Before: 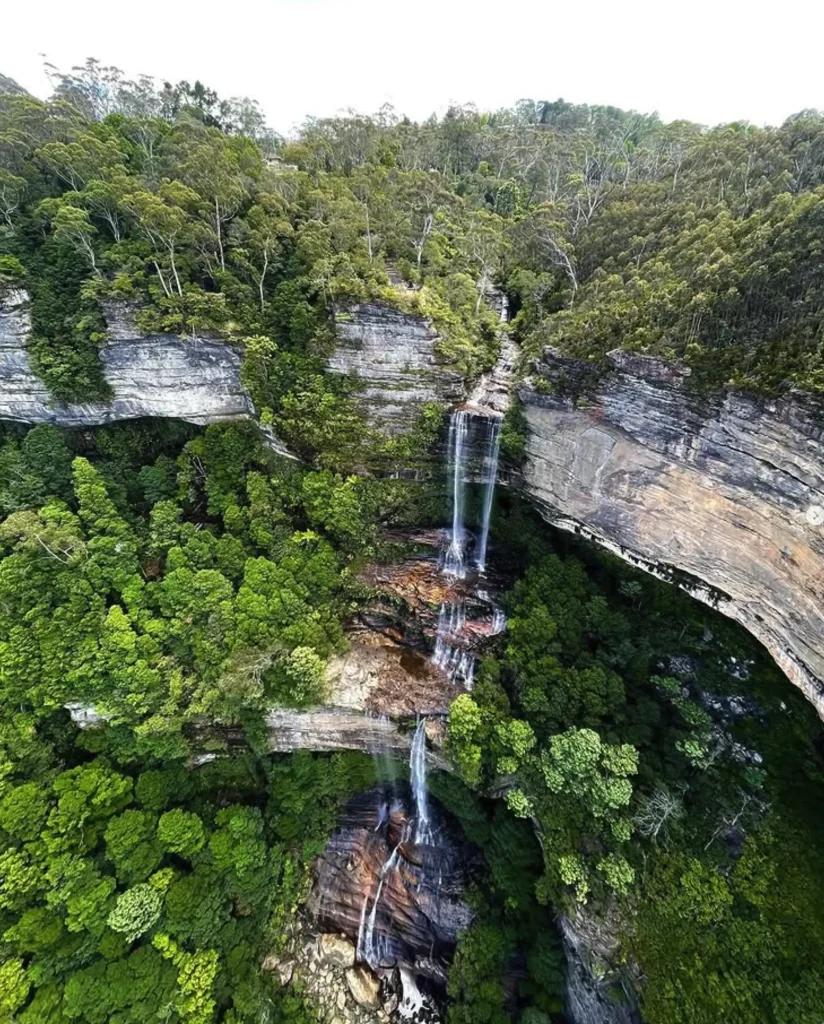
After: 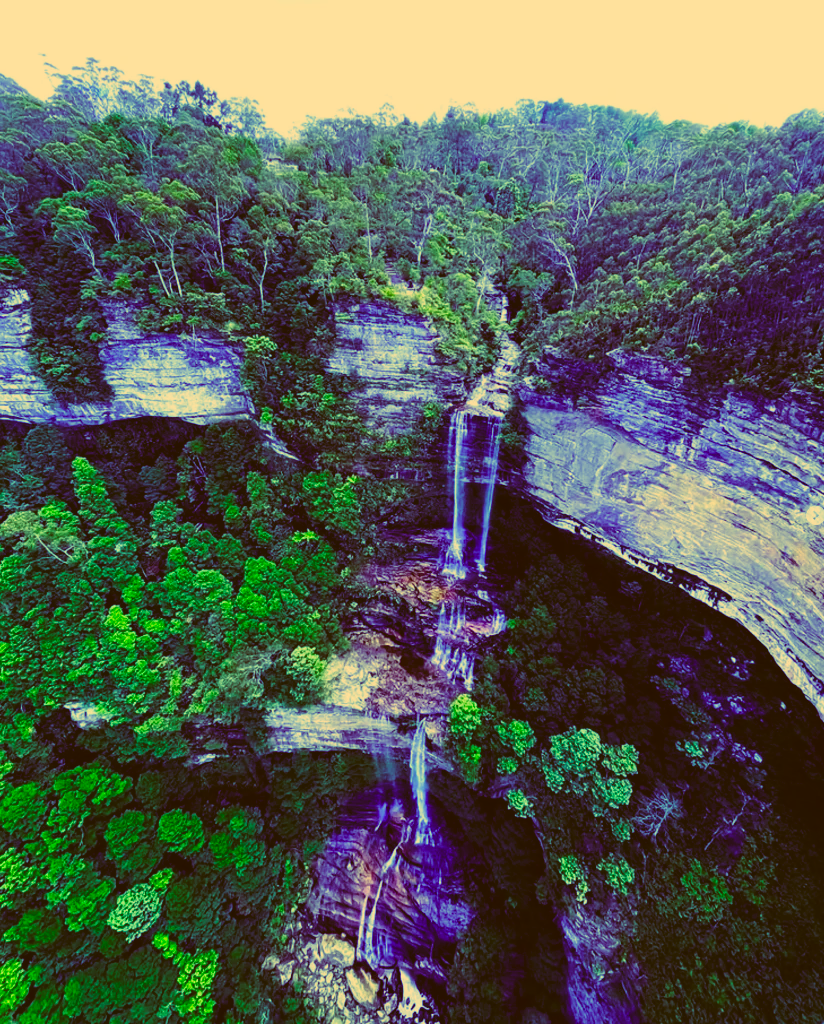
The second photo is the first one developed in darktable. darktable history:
sigmoid: contrast 1.8, skew -0.2, preserve hue 0%, red attenuation 0.1, red rotation 0.035, green attenuation 0.1, green rotation -0.017, blue attenuation 0.15, blue rotation -0.052, base primaries Rec2020
color calibration: illuminant as shot in camera, adaptation linear Bradford (ICC v4), x 0.406, y 0.405, temperature 3570.35 K, saturation algorithm version 1 (2020)
color correction: highlights a* 10.44, highlights b* 30.04, shadows a* 2.73, shadows b* 17.51, saturation 1.72
rgb curve: curves: ch0 [(0, 0.186) (0.314, 0.284) (0.576, 0.466) (0.805, 0.691) (0.936, 0.886)]; ch1 [(0, 0.186) (0.314, 0.284) (0.581, 0.534) (0.771, 0.746) (0.936, 0.958)]; ch2 [(0, 0.216) (0.275, 0.39) (1, 1)], mode RGB, independent channels, compensate middle gray true, preserve colors none
